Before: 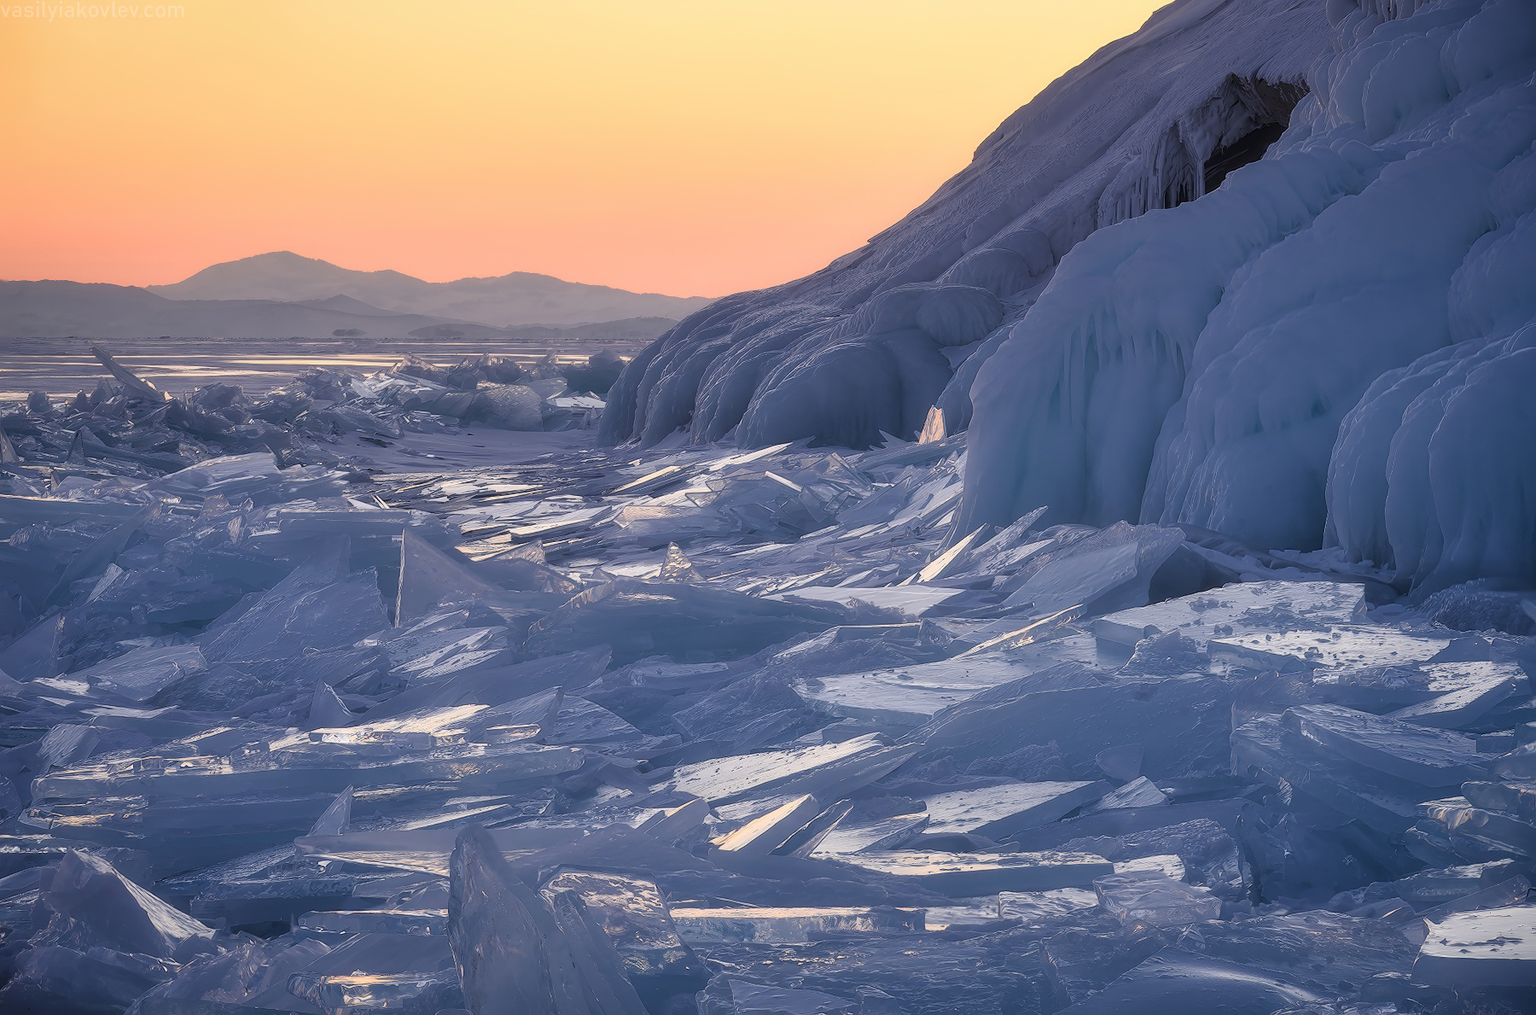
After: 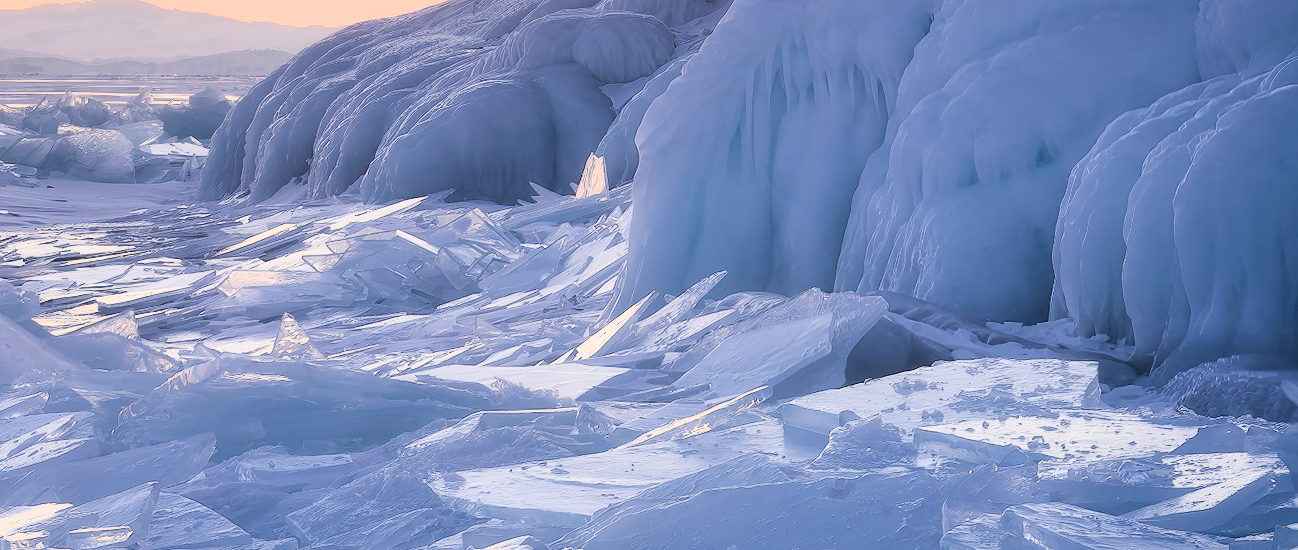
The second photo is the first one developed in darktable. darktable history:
crop and rotate: left 27.862%, top 27.104%, bottom 26.595%
filmic rgb: black relative exposure -8 EV, white relative exposure 4.03 EV, hardness 4.13
contrast brightness saturation: contrast 0.203, brightness 0.14, saturation 0.136
exposure: black level correction 0, exposure 0.692 EV, compensate highlight preservation false
